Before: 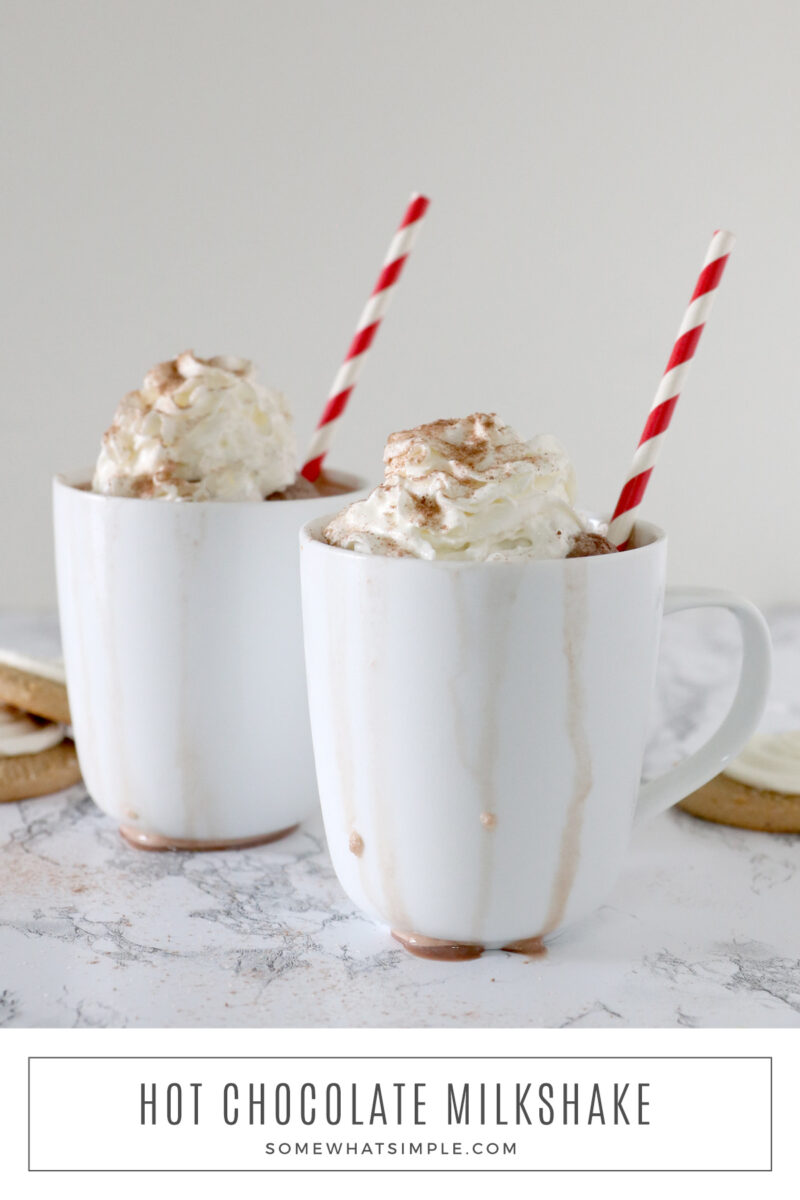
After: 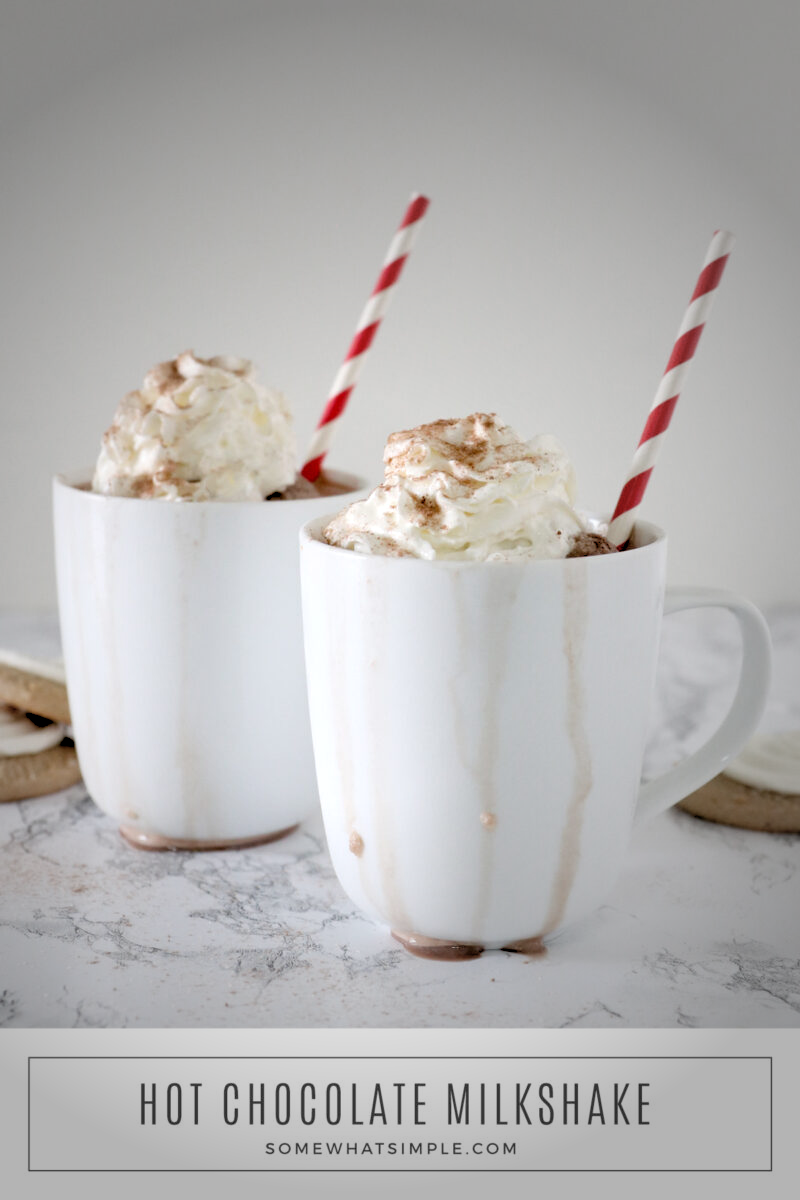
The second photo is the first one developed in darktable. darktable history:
rgb levels: levels [[0.029, 0.461, 0.922], [0, 0.5, 1], [0, 0.5, 1]]
vignetting: fall-off start 33.76%, fall-off radius 64.94%, brightness -0.575, center (-0.12, -0.002), width/height ratio 0.959
